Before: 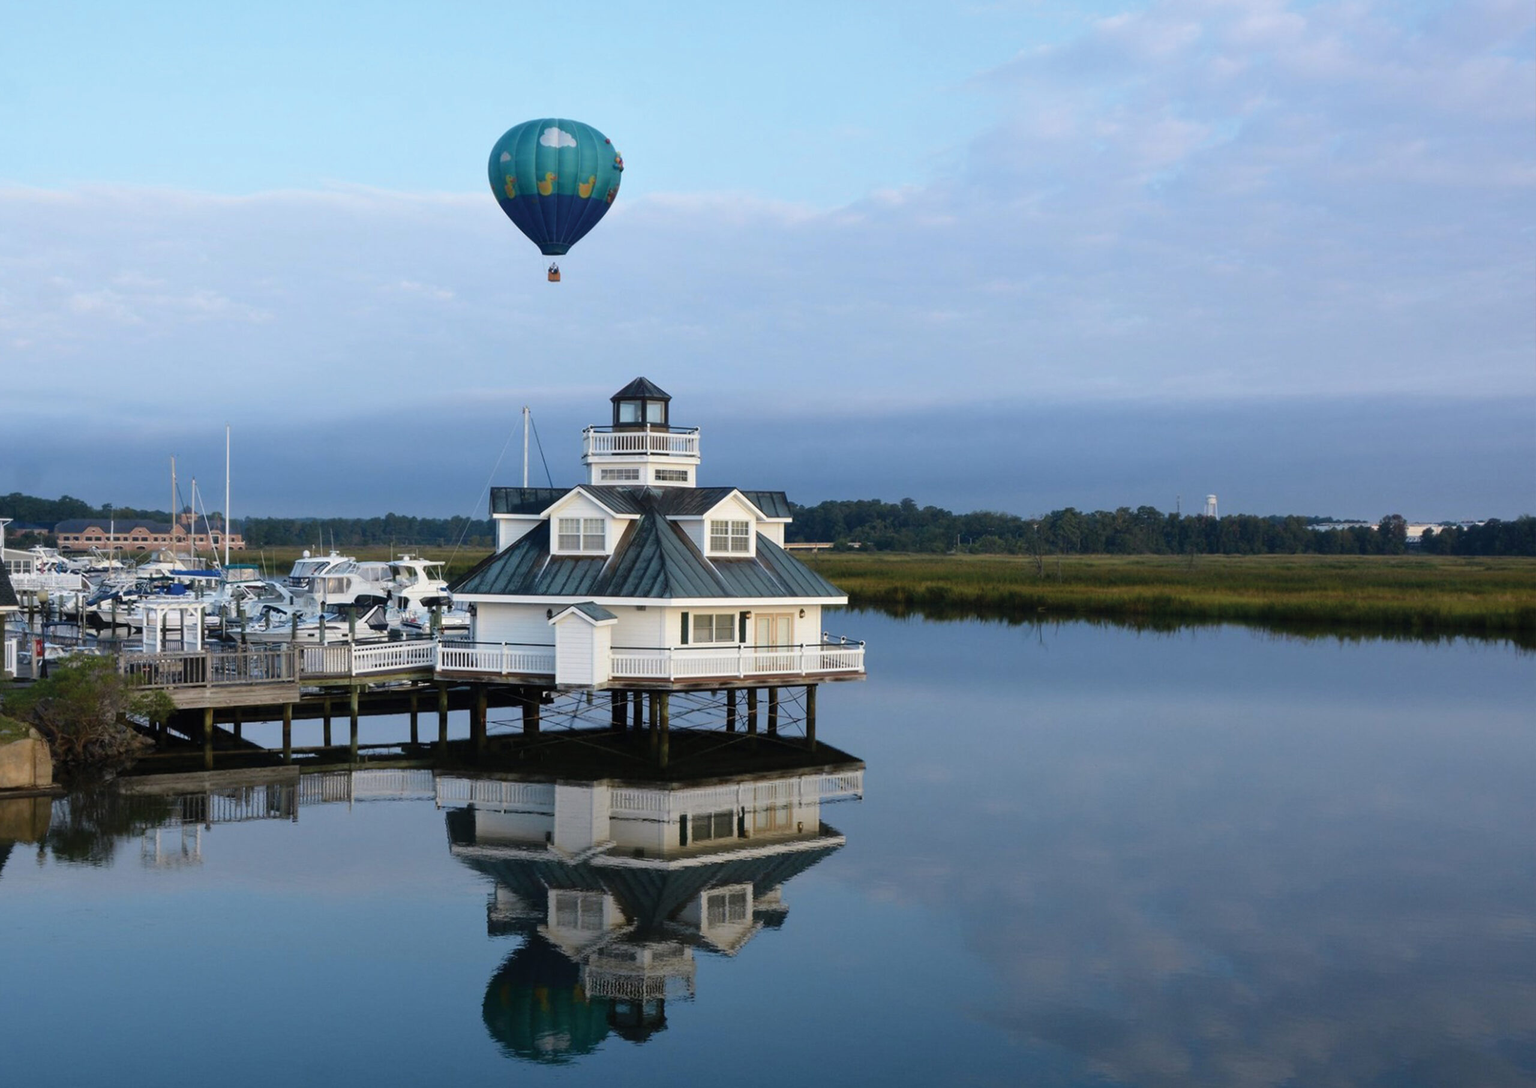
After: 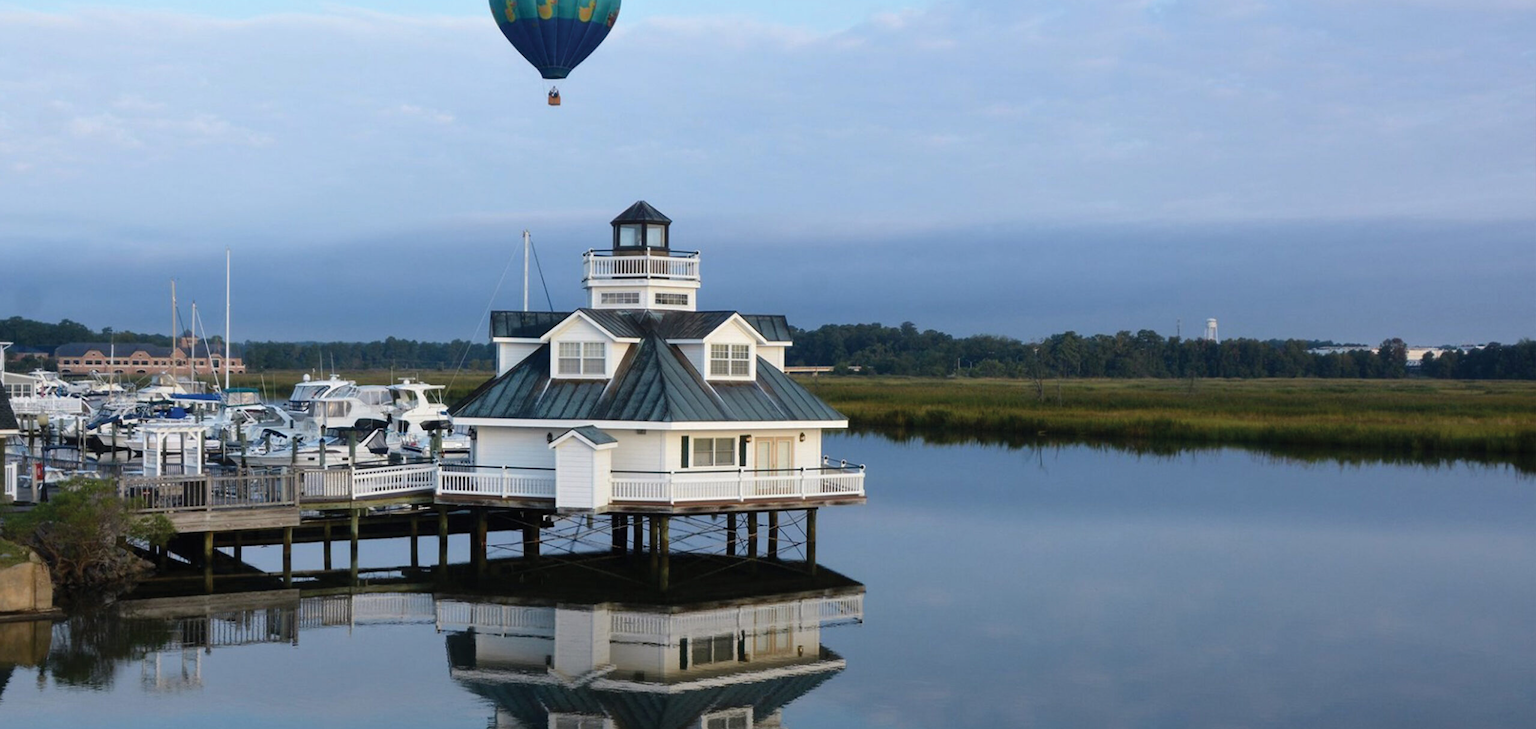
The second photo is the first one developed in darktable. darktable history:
crop: top 16.239%, bottom 16.718%
exposure: exposure 0.014 EV, compensate exposure bias true, compensate highlight preservation false
